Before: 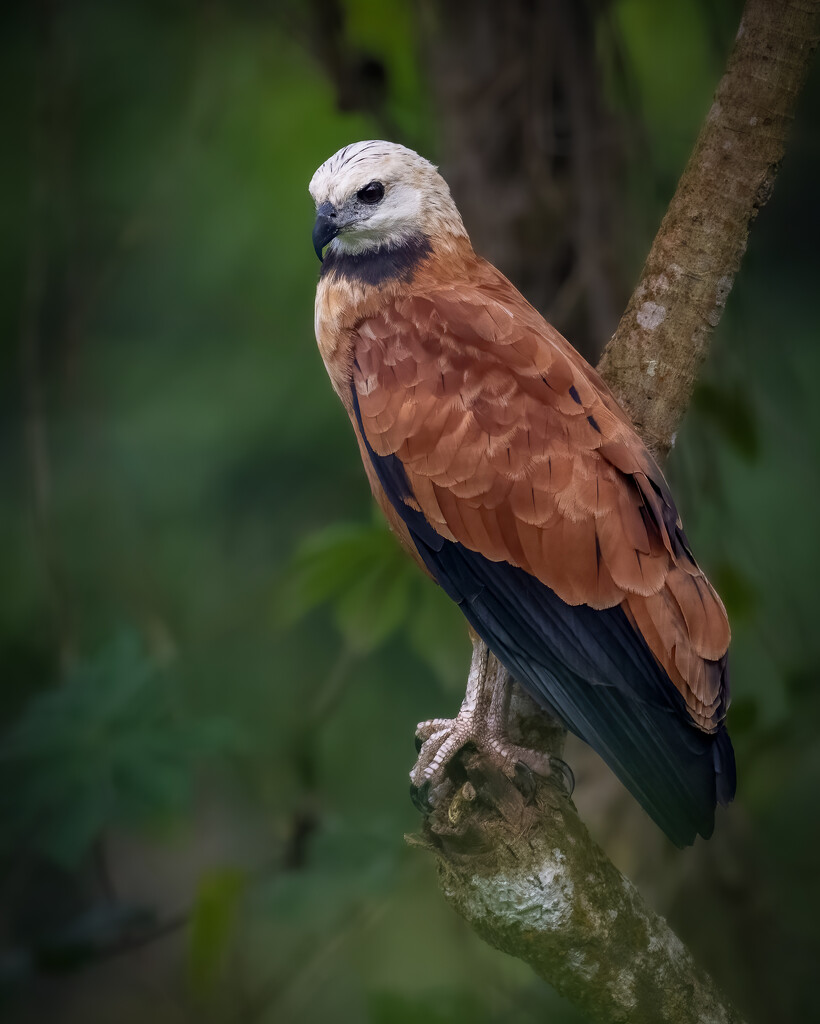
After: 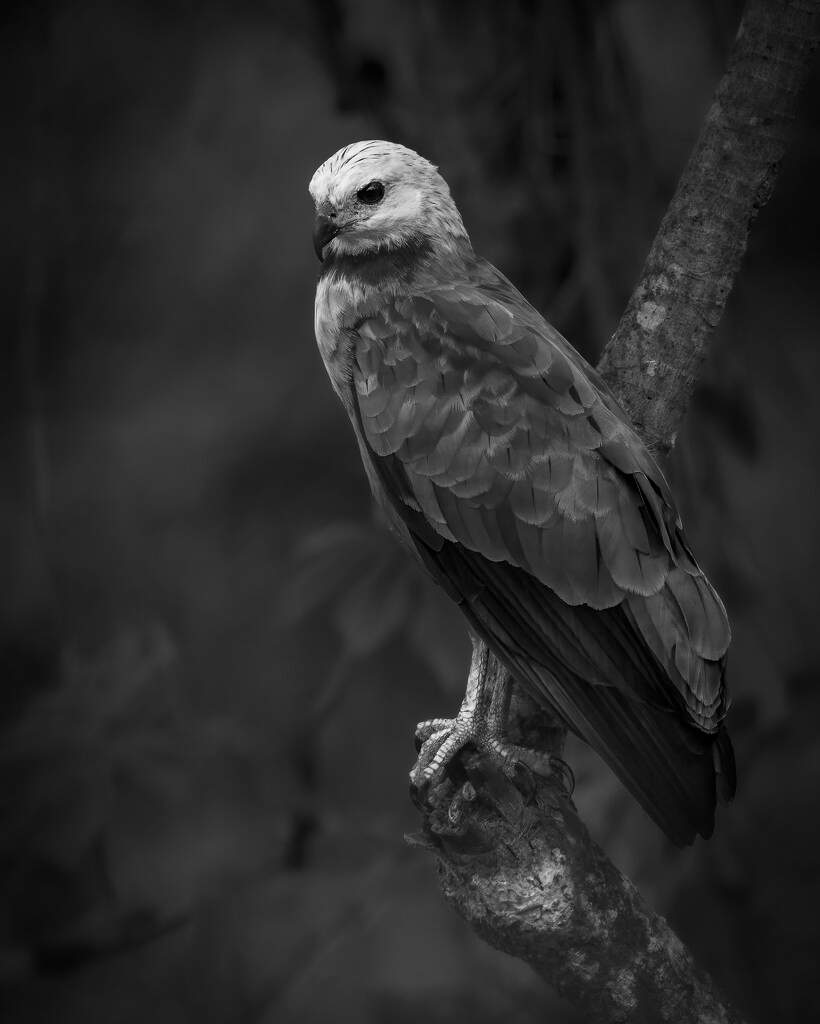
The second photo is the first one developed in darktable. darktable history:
contrast brightness saturation: brightness -0.099
color calibration: output gray [0.23, 0.37, 0.4, 0], illuminant custom, x 0.371, y 0.382, temperature 4281.7 K
tone equalizer: smoothing diameter 2.2%, edges refinement/feathering 24.16, mask exposure compensation -1.57 EV, filter diffusion 5
